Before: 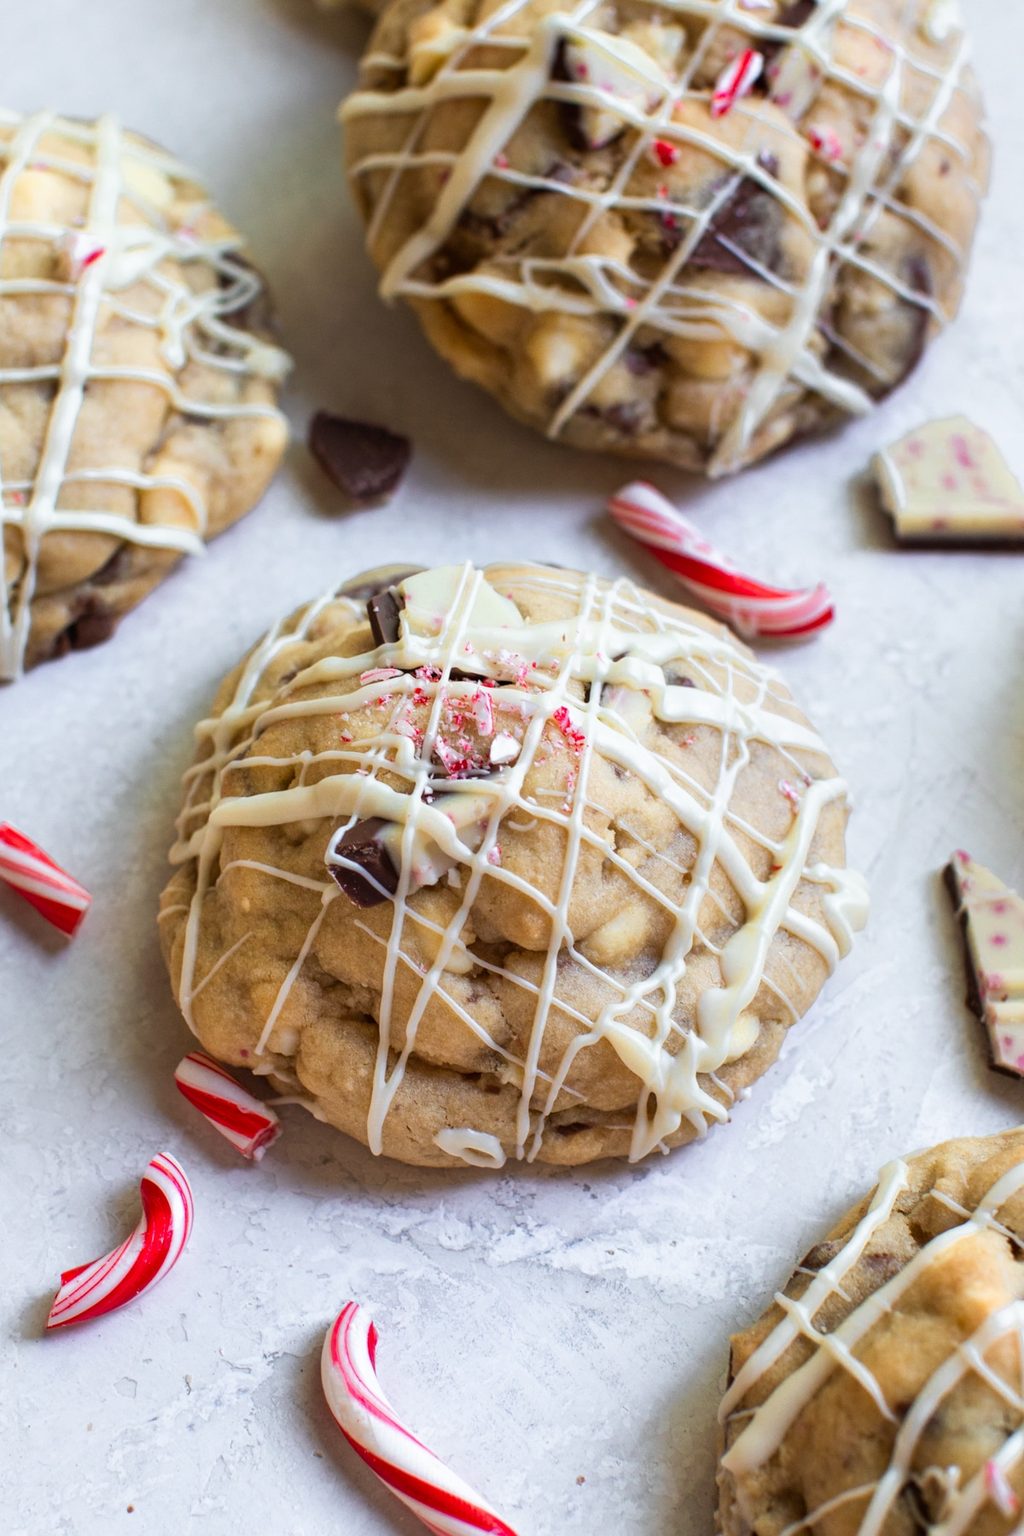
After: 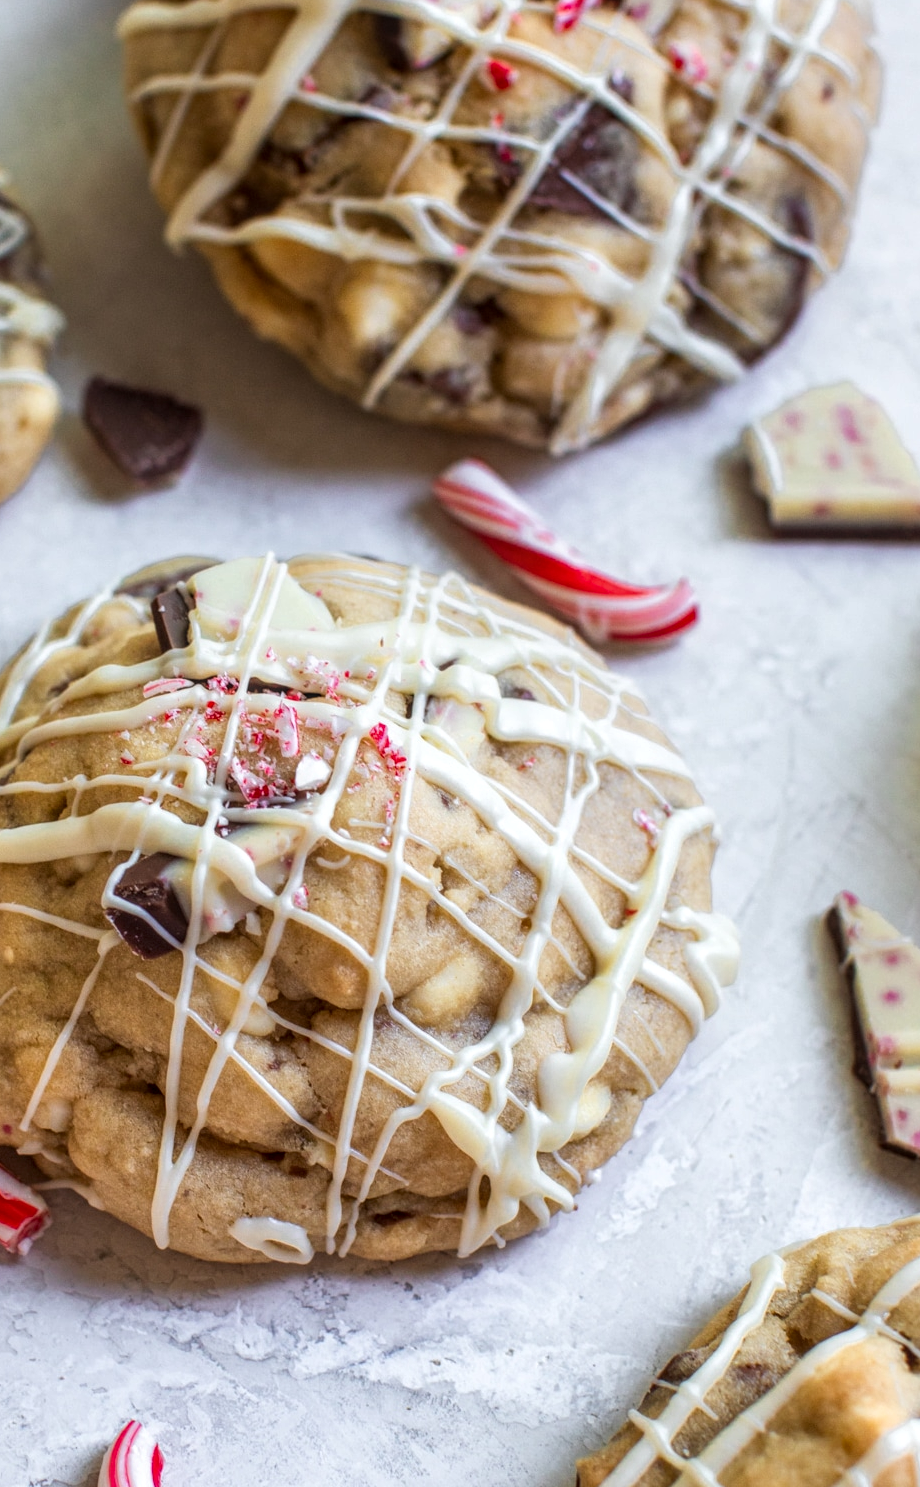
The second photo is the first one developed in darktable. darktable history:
crop: left 23.278%, top 5.851%, bottom 11.534%
local contrast: highlights 5%, shadows 7%, detail 134%
